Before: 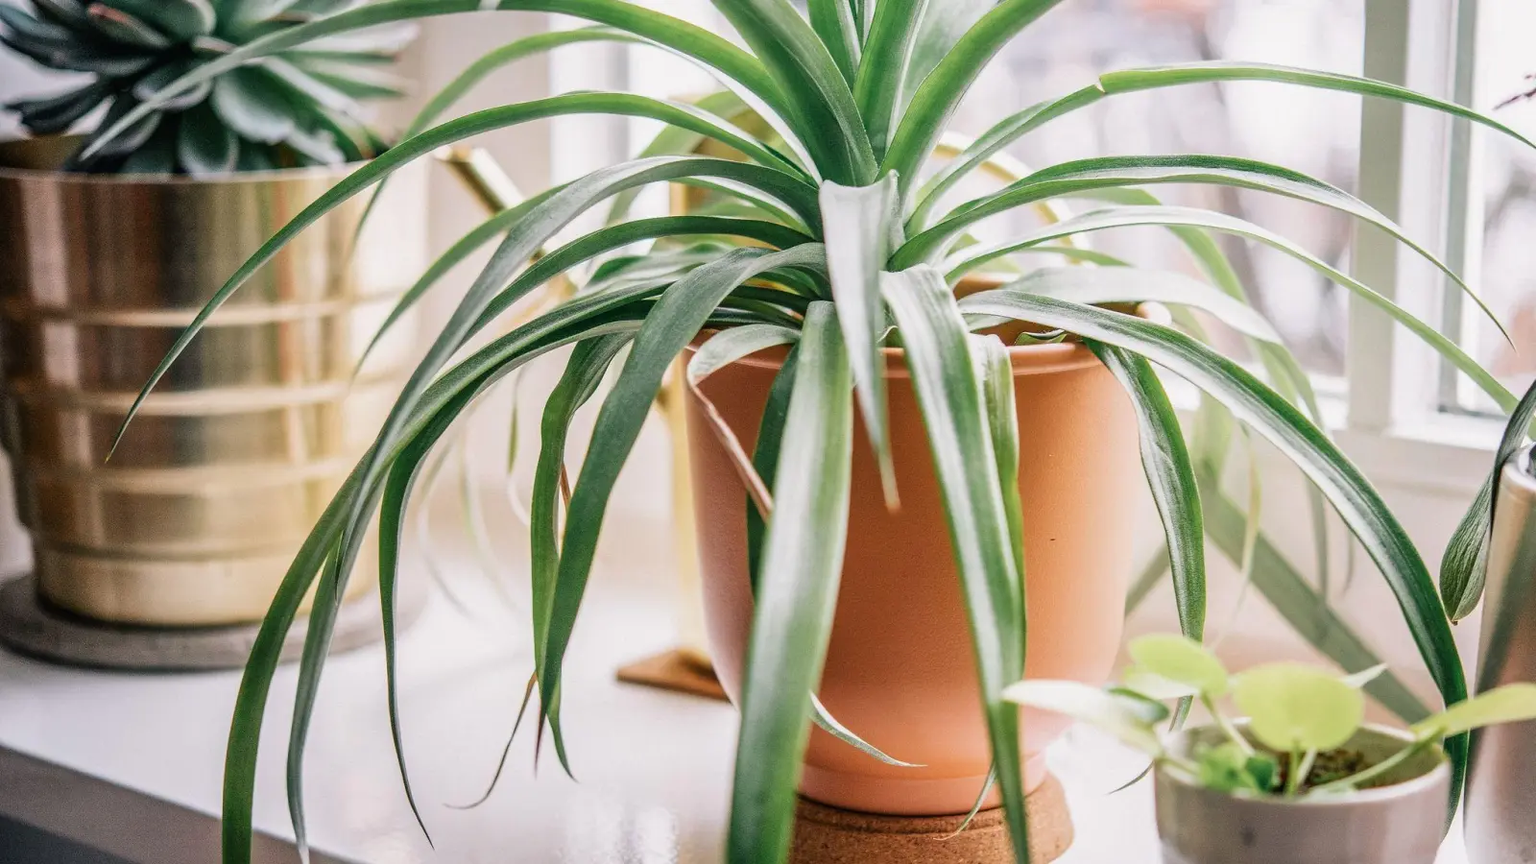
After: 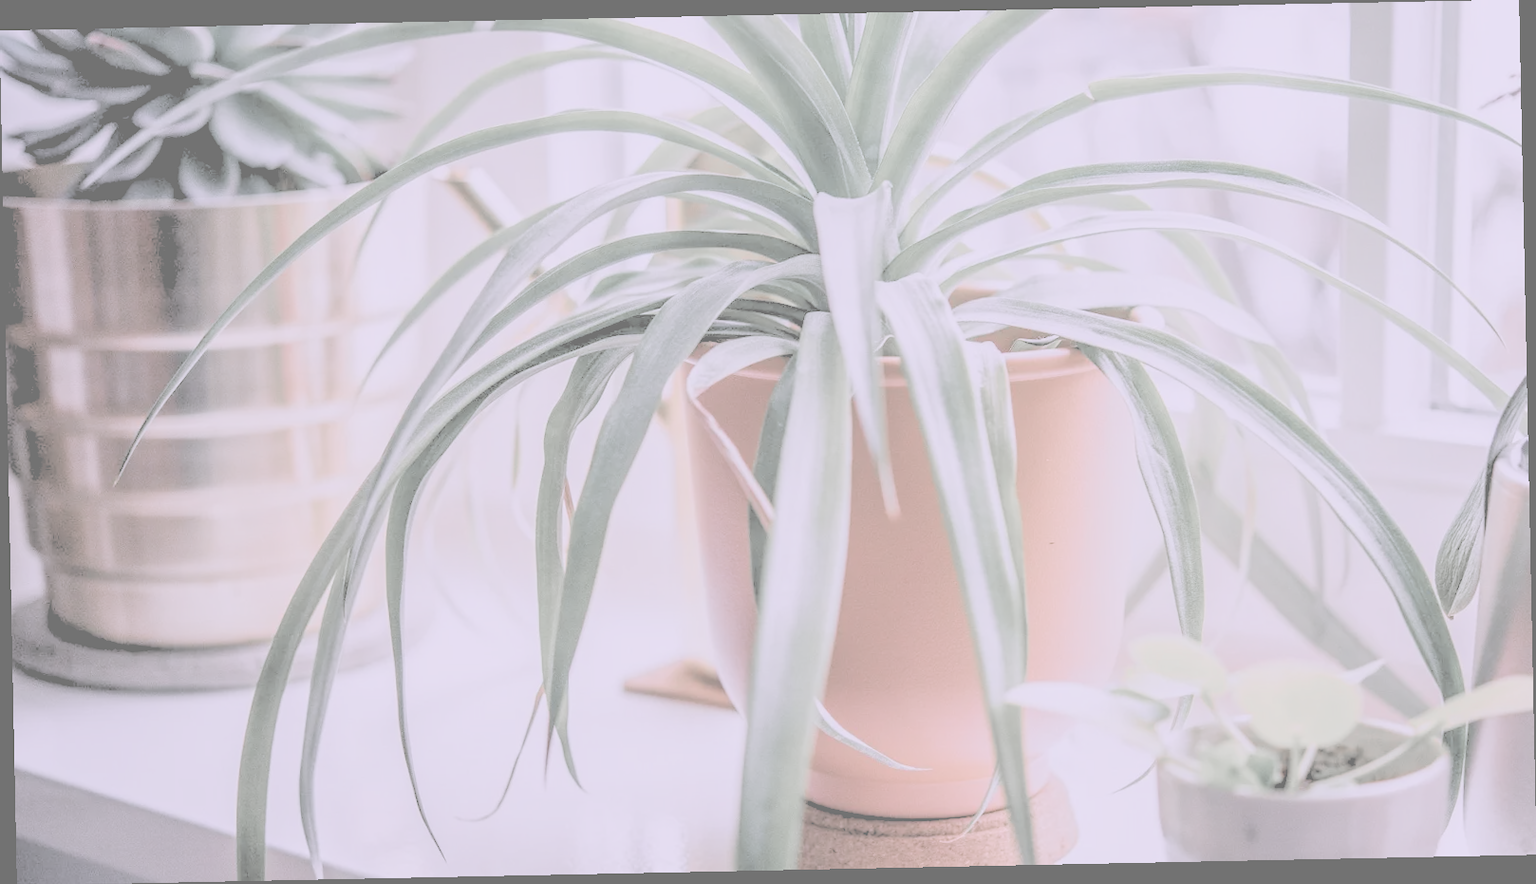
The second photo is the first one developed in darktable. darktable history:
exposure: exposure 0.078 EV, compensate highlight preservation false
contrast brightness saturation: contrast -0.32, brightness 0.75, saturation -0.78
color calibration: output R [1.107, -0.012, -0.003, 0], output B [0, 0, 1.308, 0], illuminant custom, x 0.389, y 0.387, temperature 3838.64 K
rotate and perspective: rotation -1.17°, automatic cropping off
rgb levels: preserve colors sum RGB, levels [[0.038, 0.433, 0.934], [0, 0.5, 1], [0, 0.5, 1]]
color zones: curves: ch1 [(0, 0.708) (0.088, 0.648) (0.245, 0.187) (0.429, 0.326) (0.571, 0.498) (0.714, 0.5) (0.857, 0.5) (1, 0.708)]
